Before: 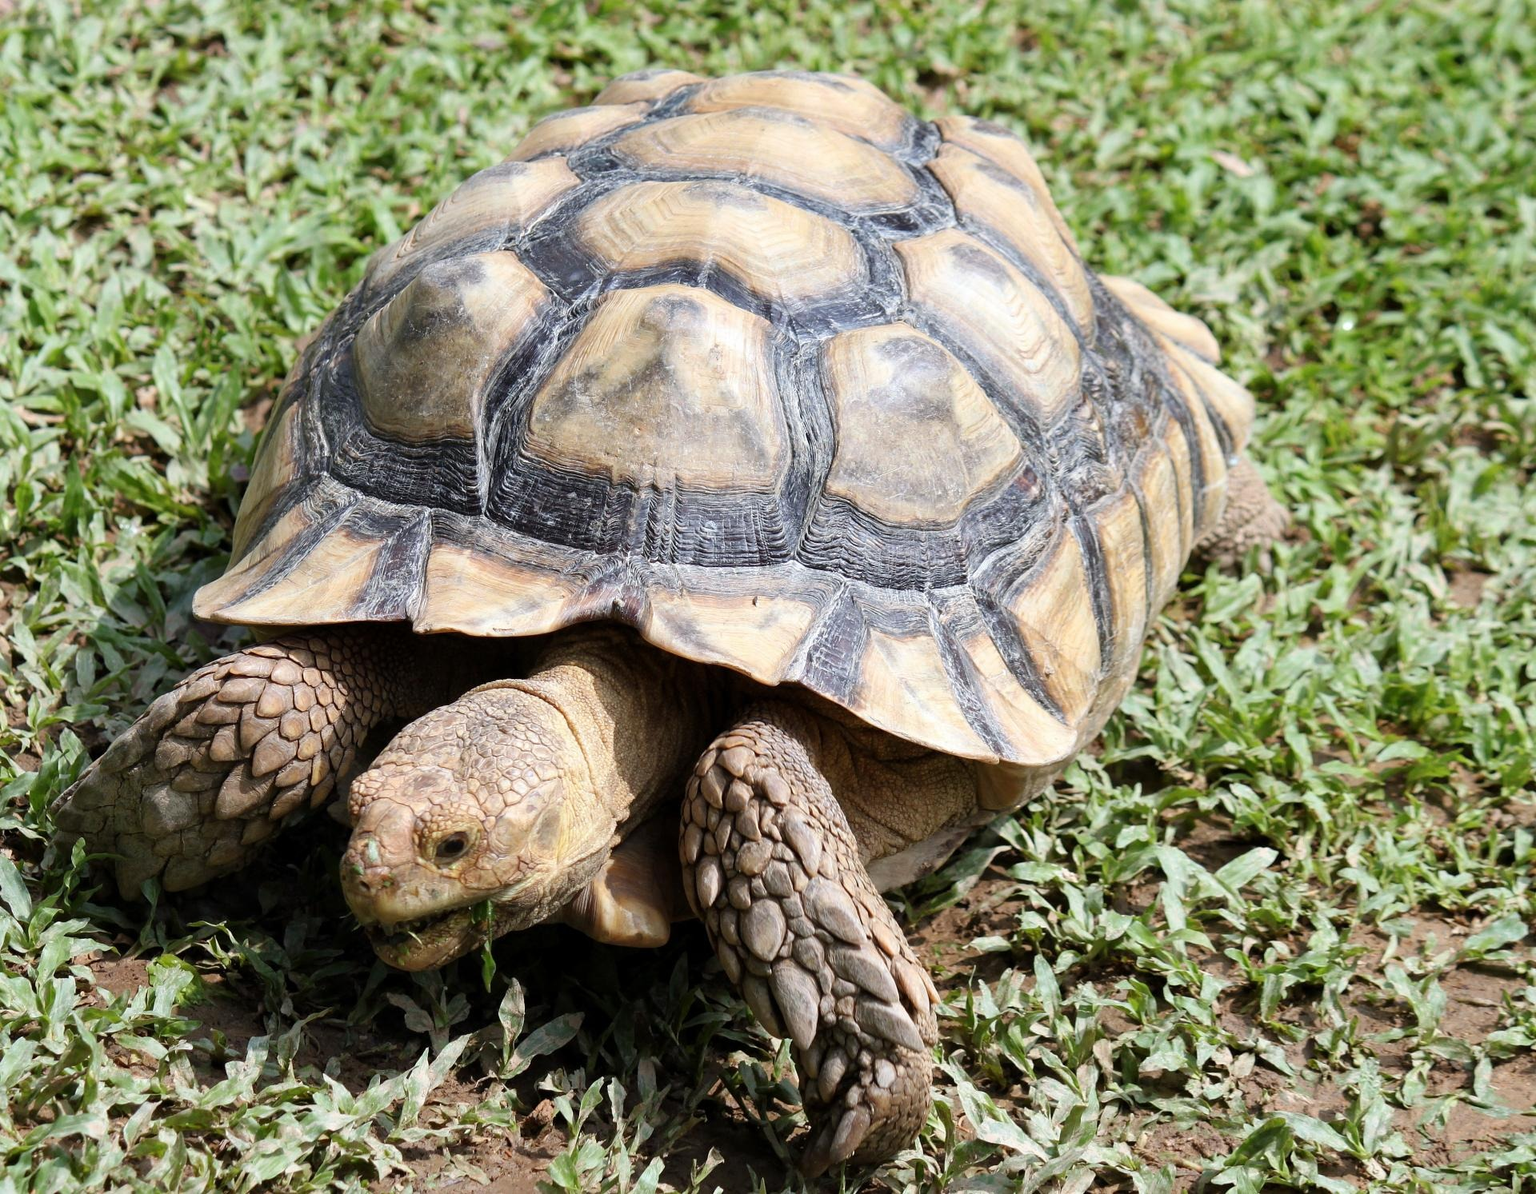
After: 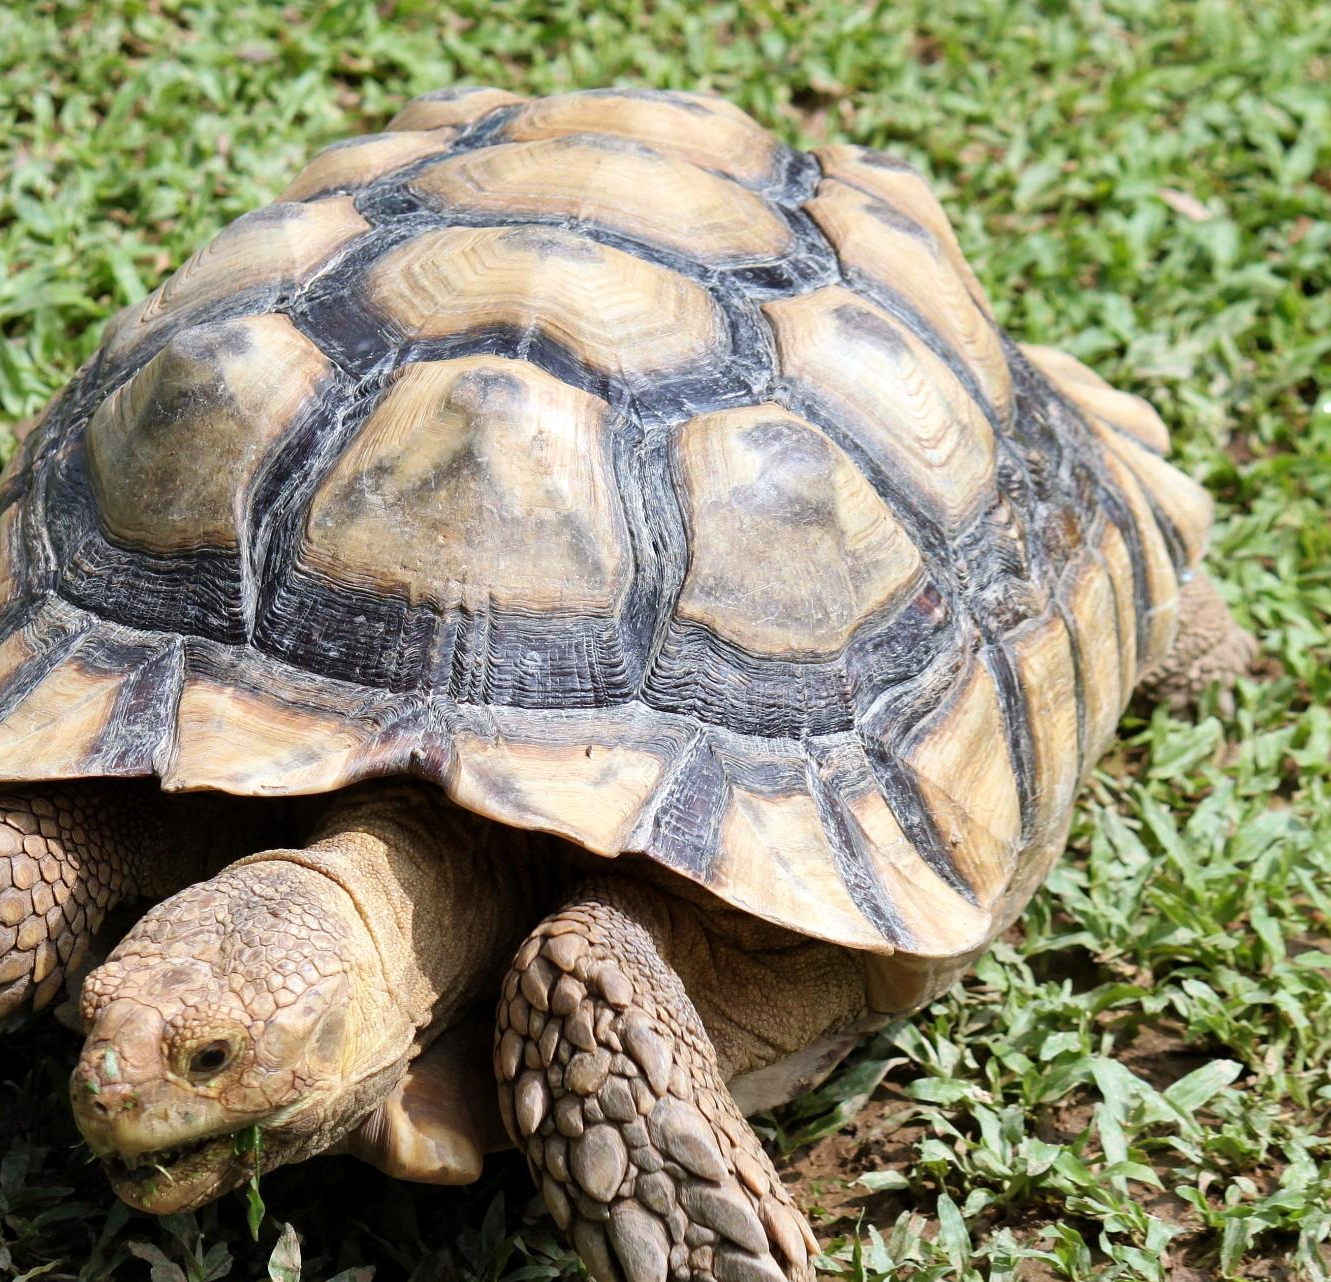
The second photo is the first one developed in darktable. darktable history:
shadows and highlights: shadows 37.58, highlights -27.91, soften with gaussian
velvia: strength 15.21%
tone equalizer: mask exposure compensation -0.502 EV
crop: left 18.518%, right 12.126%, bottom 14.067%
